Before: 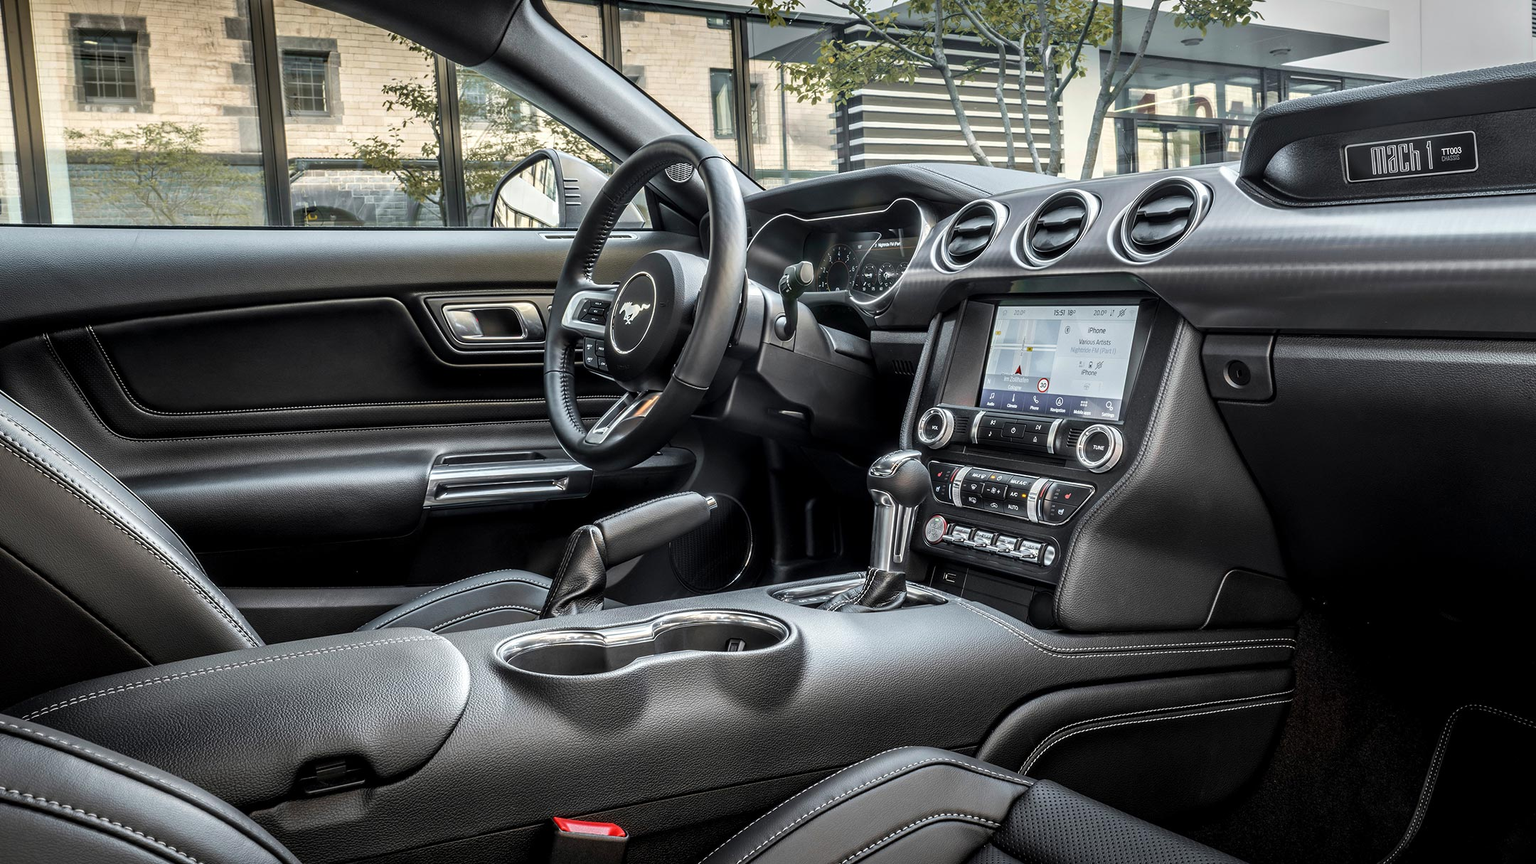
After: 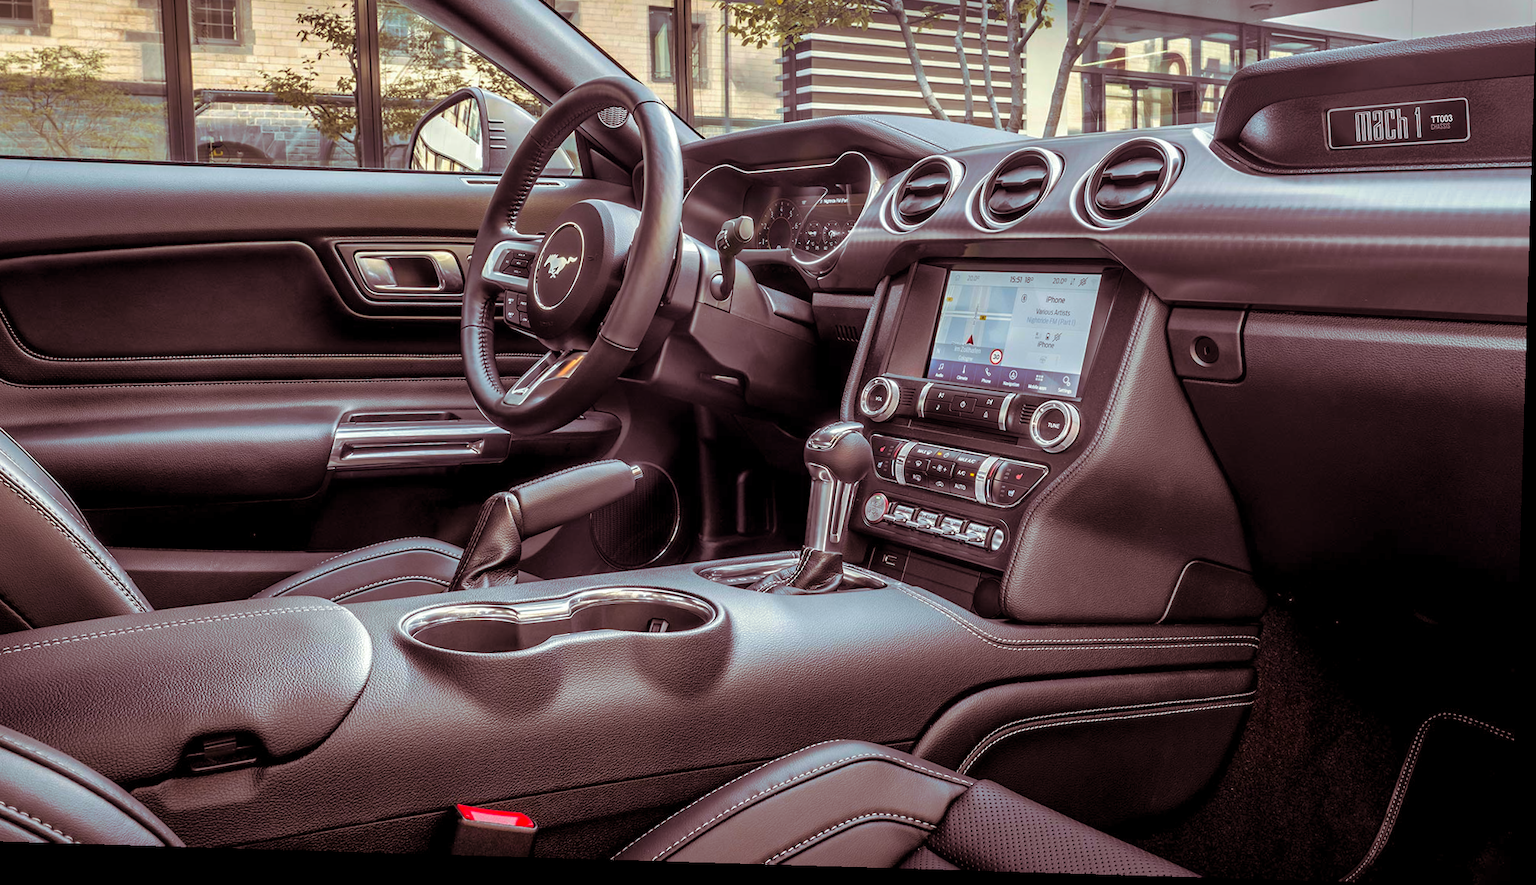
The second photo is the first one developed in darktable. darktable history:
split-toning: on, module defaults
crop and rotate: left 8.262%, top 9.226%
contrast brightness saturation: saturation 0.5
shadows and highlights: on, module defaults
rotate and perspective: rotation 1.72°, automatic cropping off
